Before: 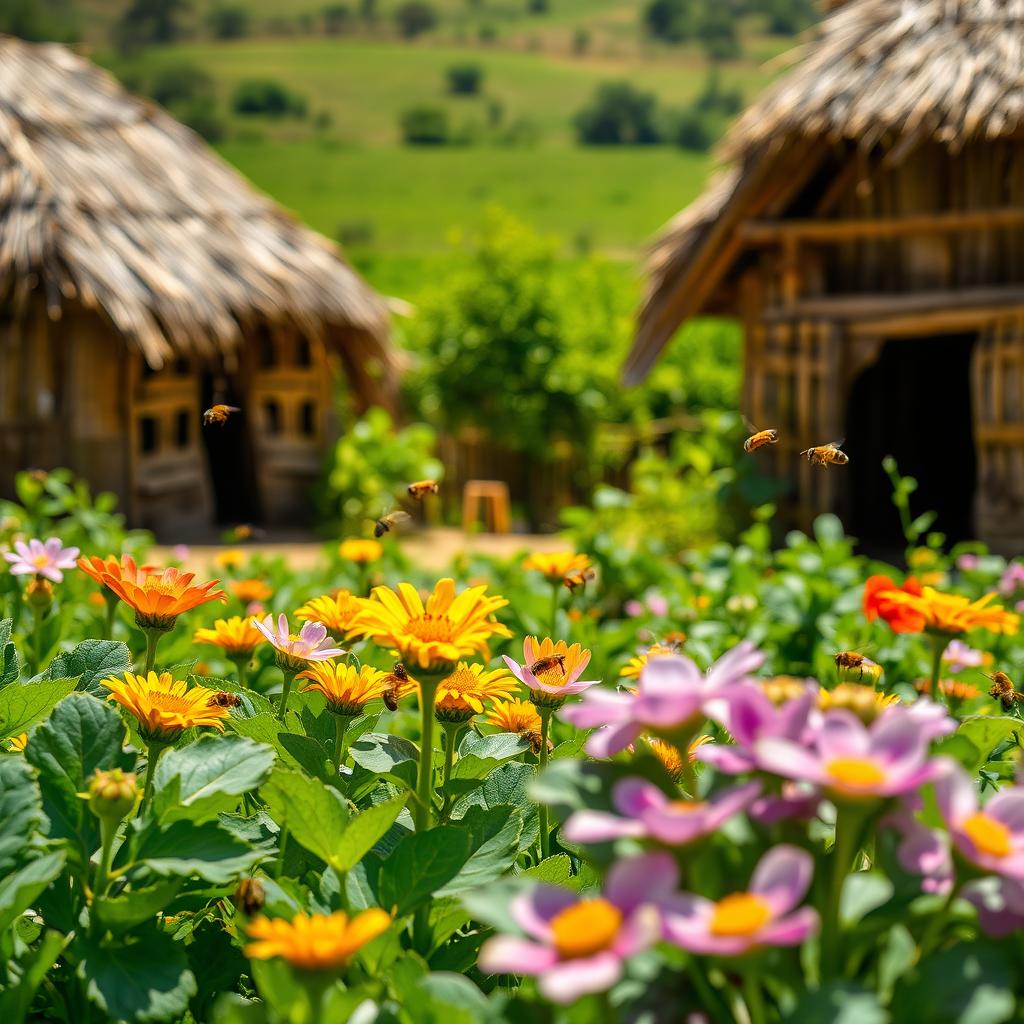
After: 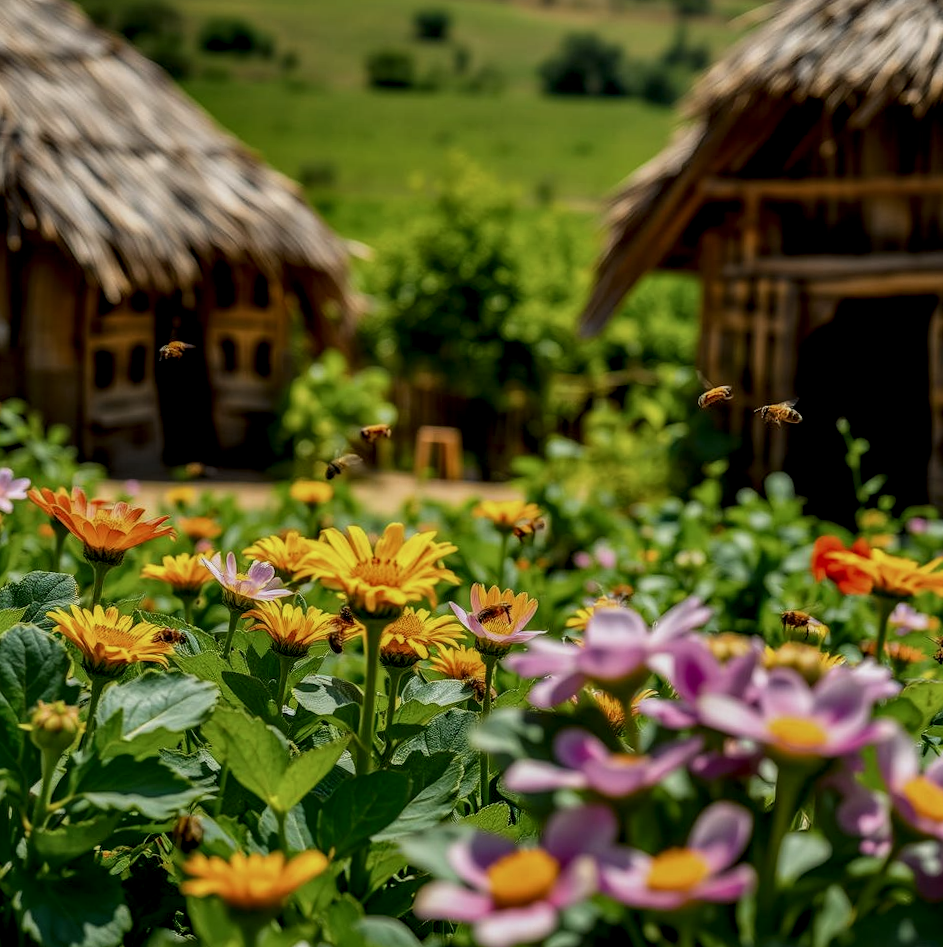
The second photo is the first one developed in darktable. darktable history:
local contrast: detail 160%
crop and rotate: angle -2.08°, left 3.128%, top 3.585%, right 1.435%, bottom 0.543%
exposure: exposure -0.969 EV, compensate highlight preservation false
